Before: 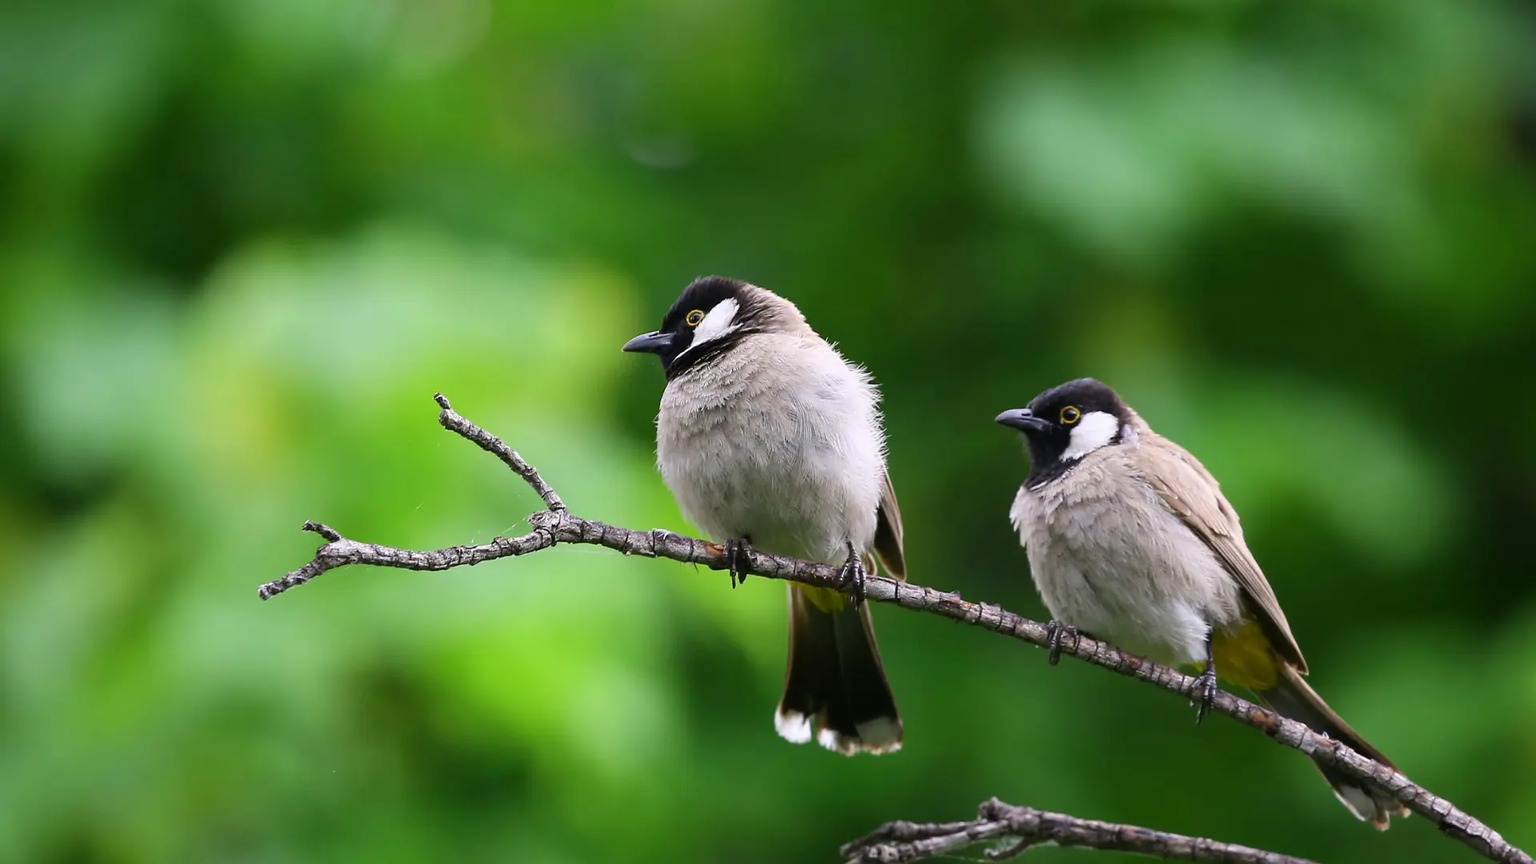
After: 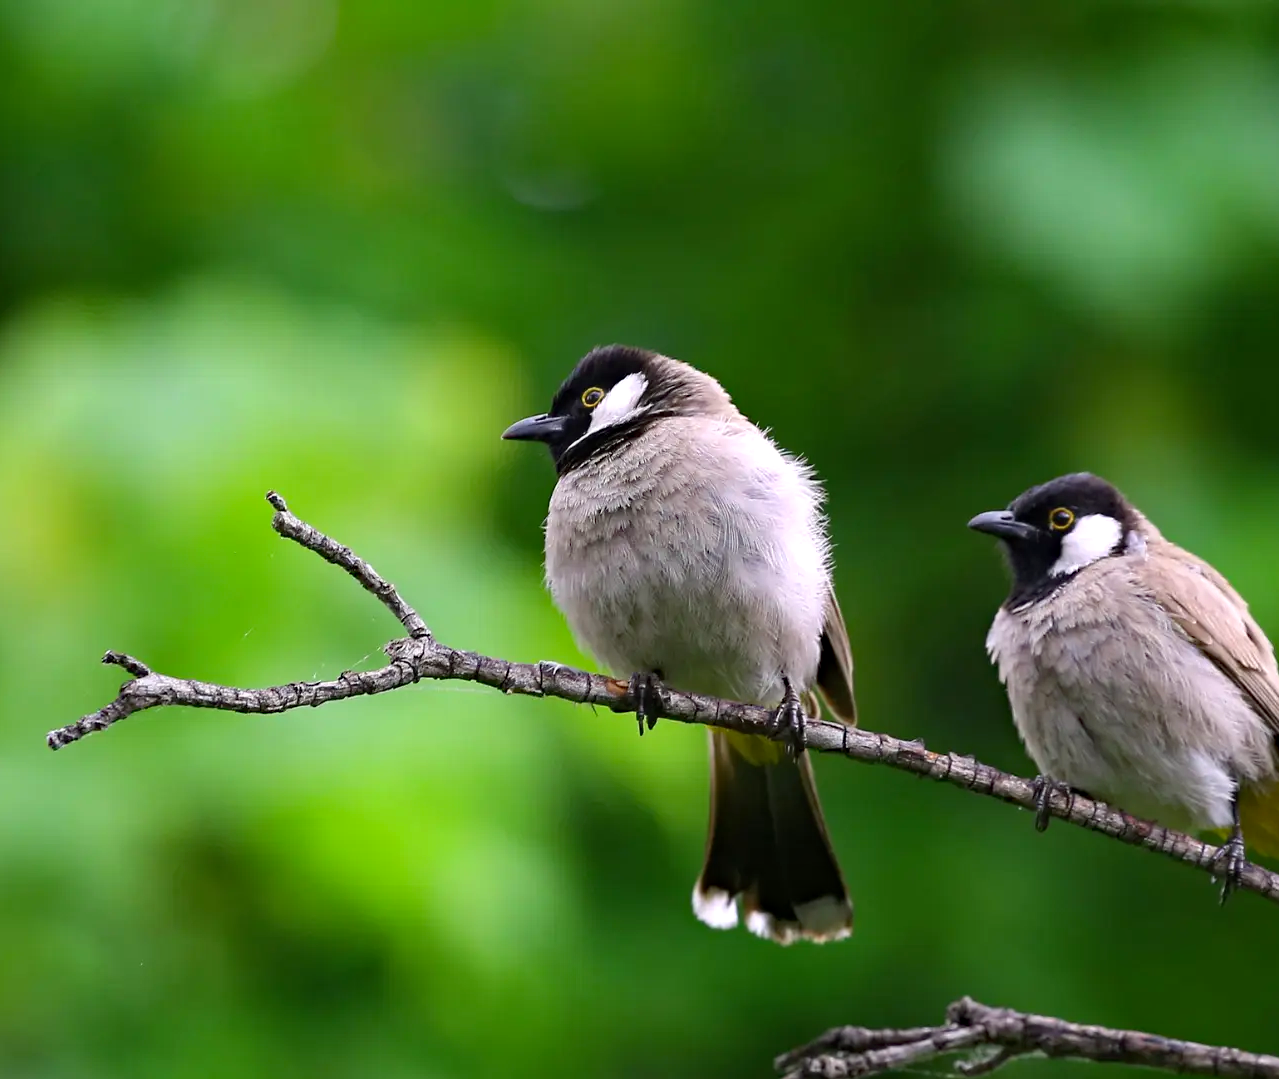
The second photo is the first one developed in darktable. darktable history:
crop and rotate: left 14.385%, right 18.948%
haze removal: strength 0.29, distance 0.25, compatibility mode true, adaptive false
